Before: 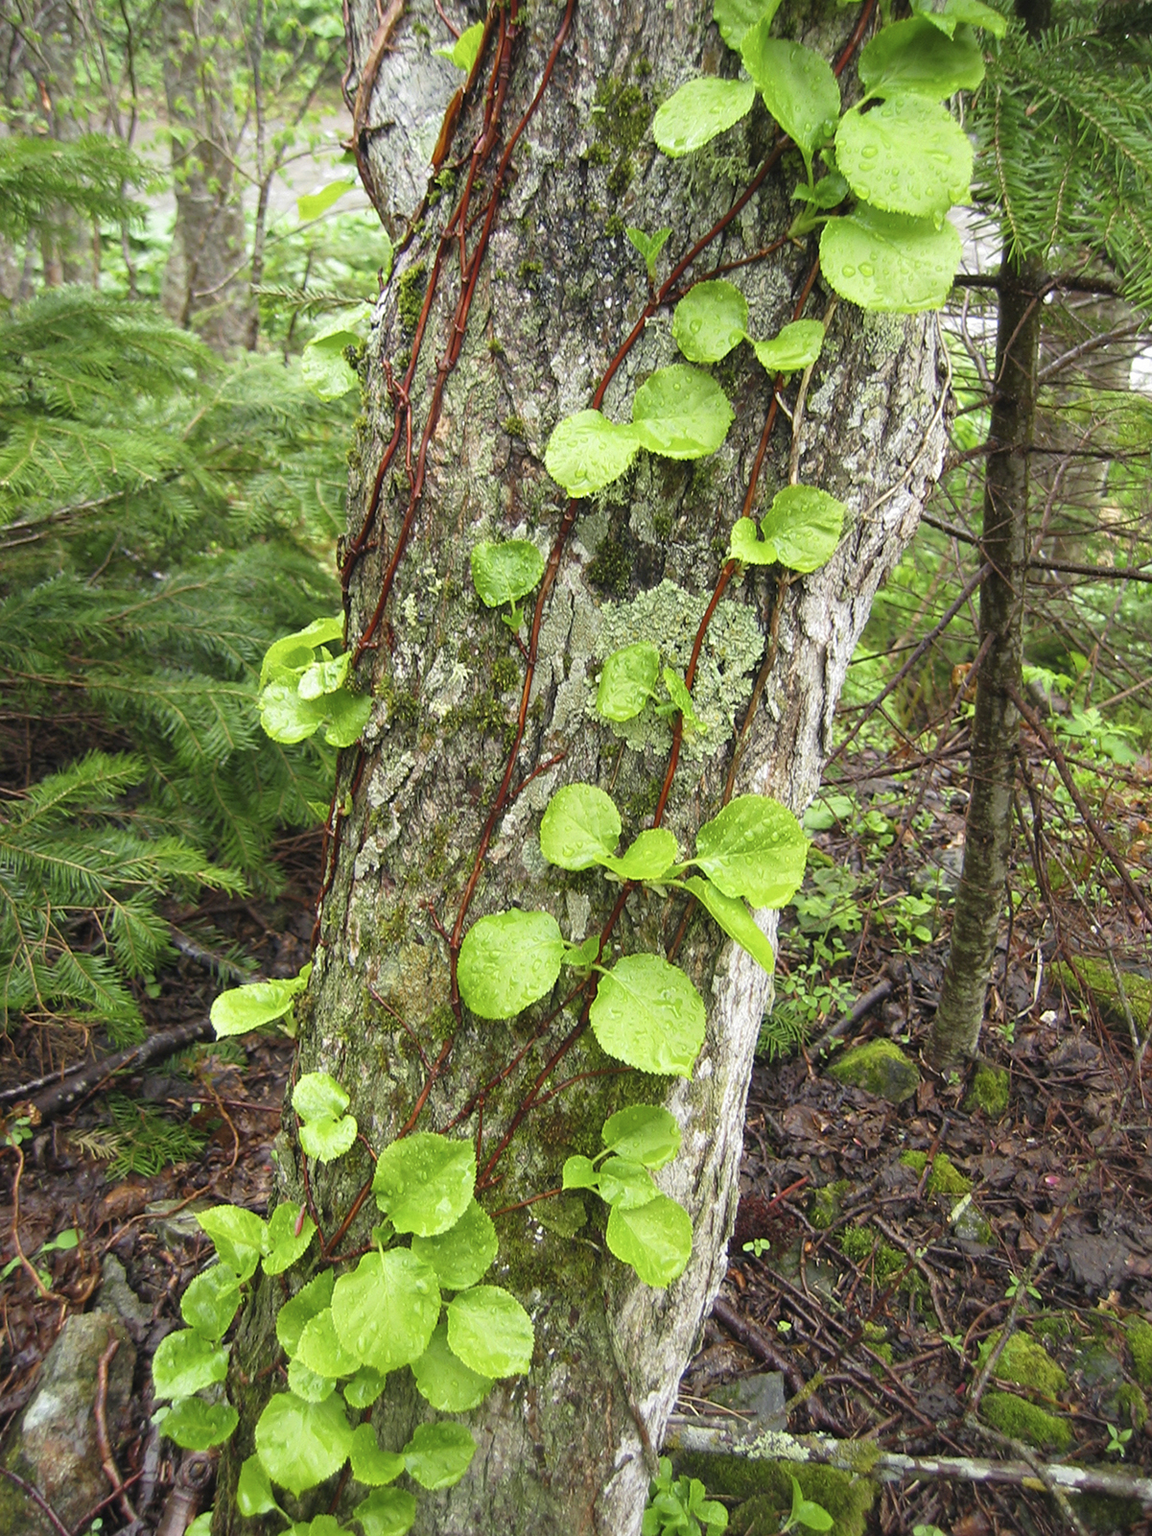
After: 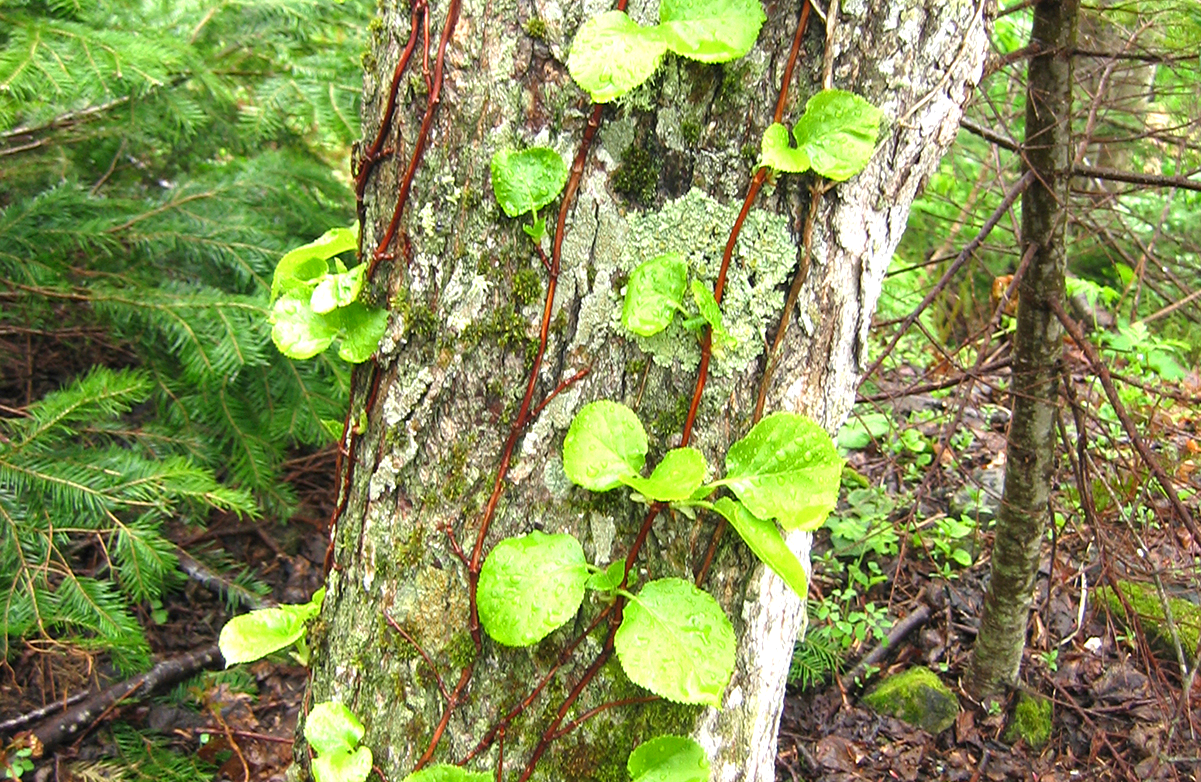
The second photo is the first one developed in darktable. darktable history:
exposure: black level correction 0, exposure 0.698 EV, compensate highlight preservation false
crop and rotate: top 26.024%, bottom 25.077%
contrast brightness saturation: contrast 0.031, brightness -0.032
